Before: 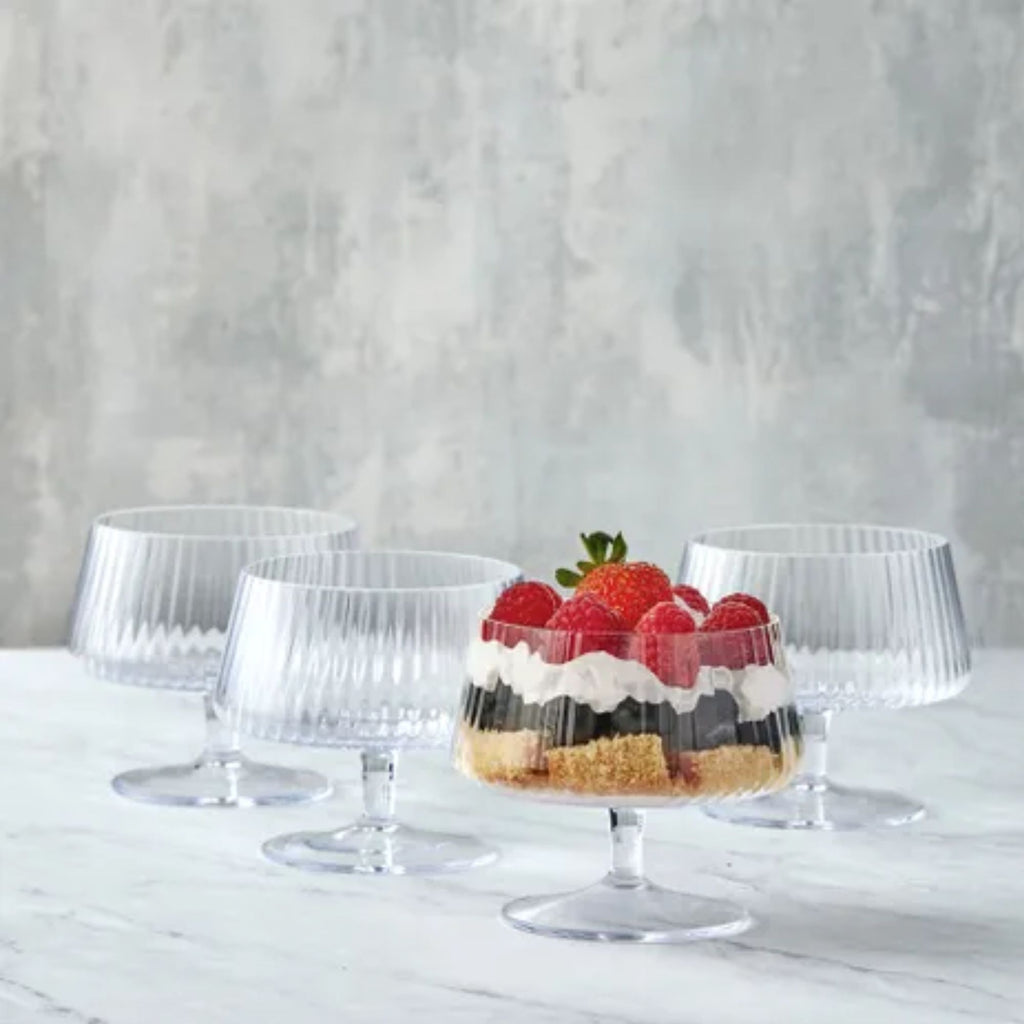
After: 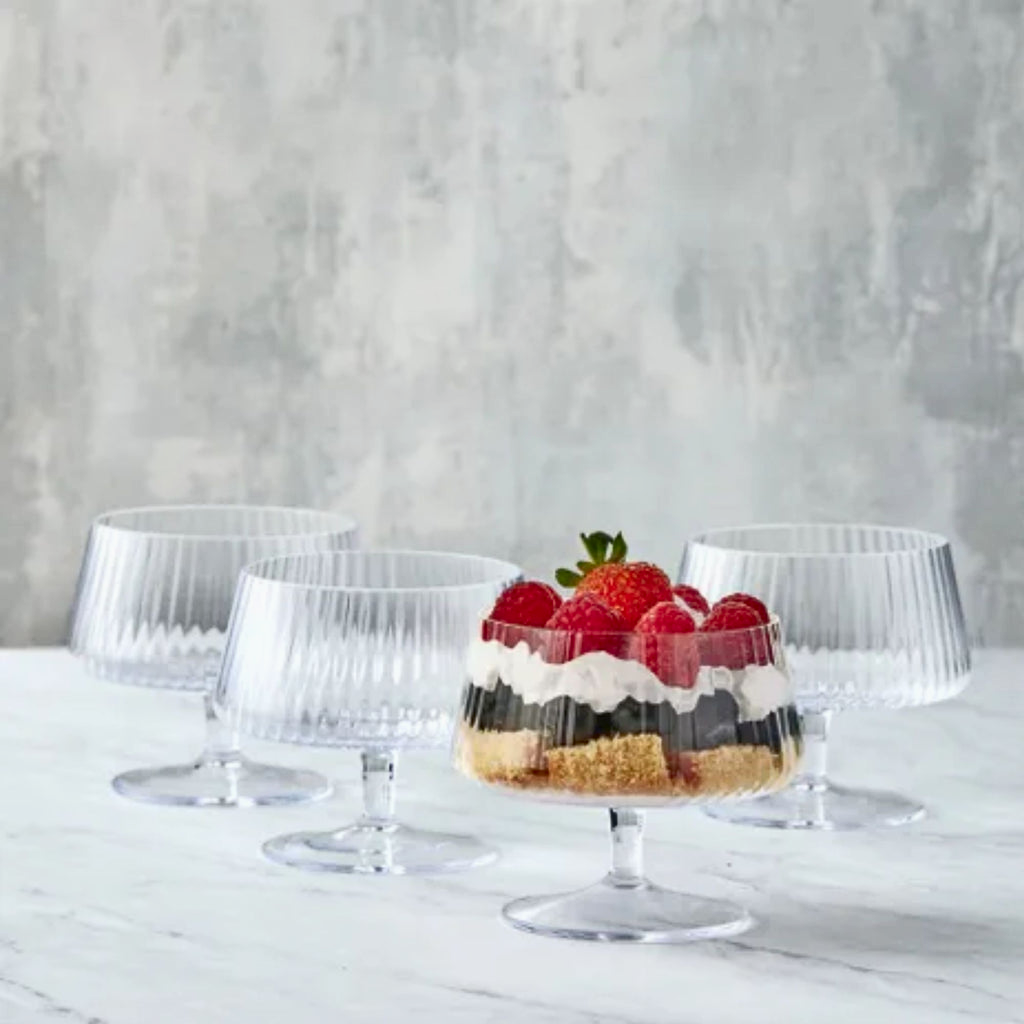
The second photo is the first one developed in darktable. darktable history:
tone equalizer: -7 EV 0.165 EV, -6 EV 0.576 EV, -5 EV 1.18 EV, -4 EV 1.3 EV, -3 EV 1.17 EV, -2 EV 0.6 EV, -1 EV 0.147 EV
contrast brightness saturation: contrast 0.03, brightness -0.041
tone curve: curves: ch0 [(0.016, 0.011) (0.21, 0.113) (0.515, 0.476) (0.78, 0.795) (1, 0.981)], color space Lab, independent channels, preserve colors none
